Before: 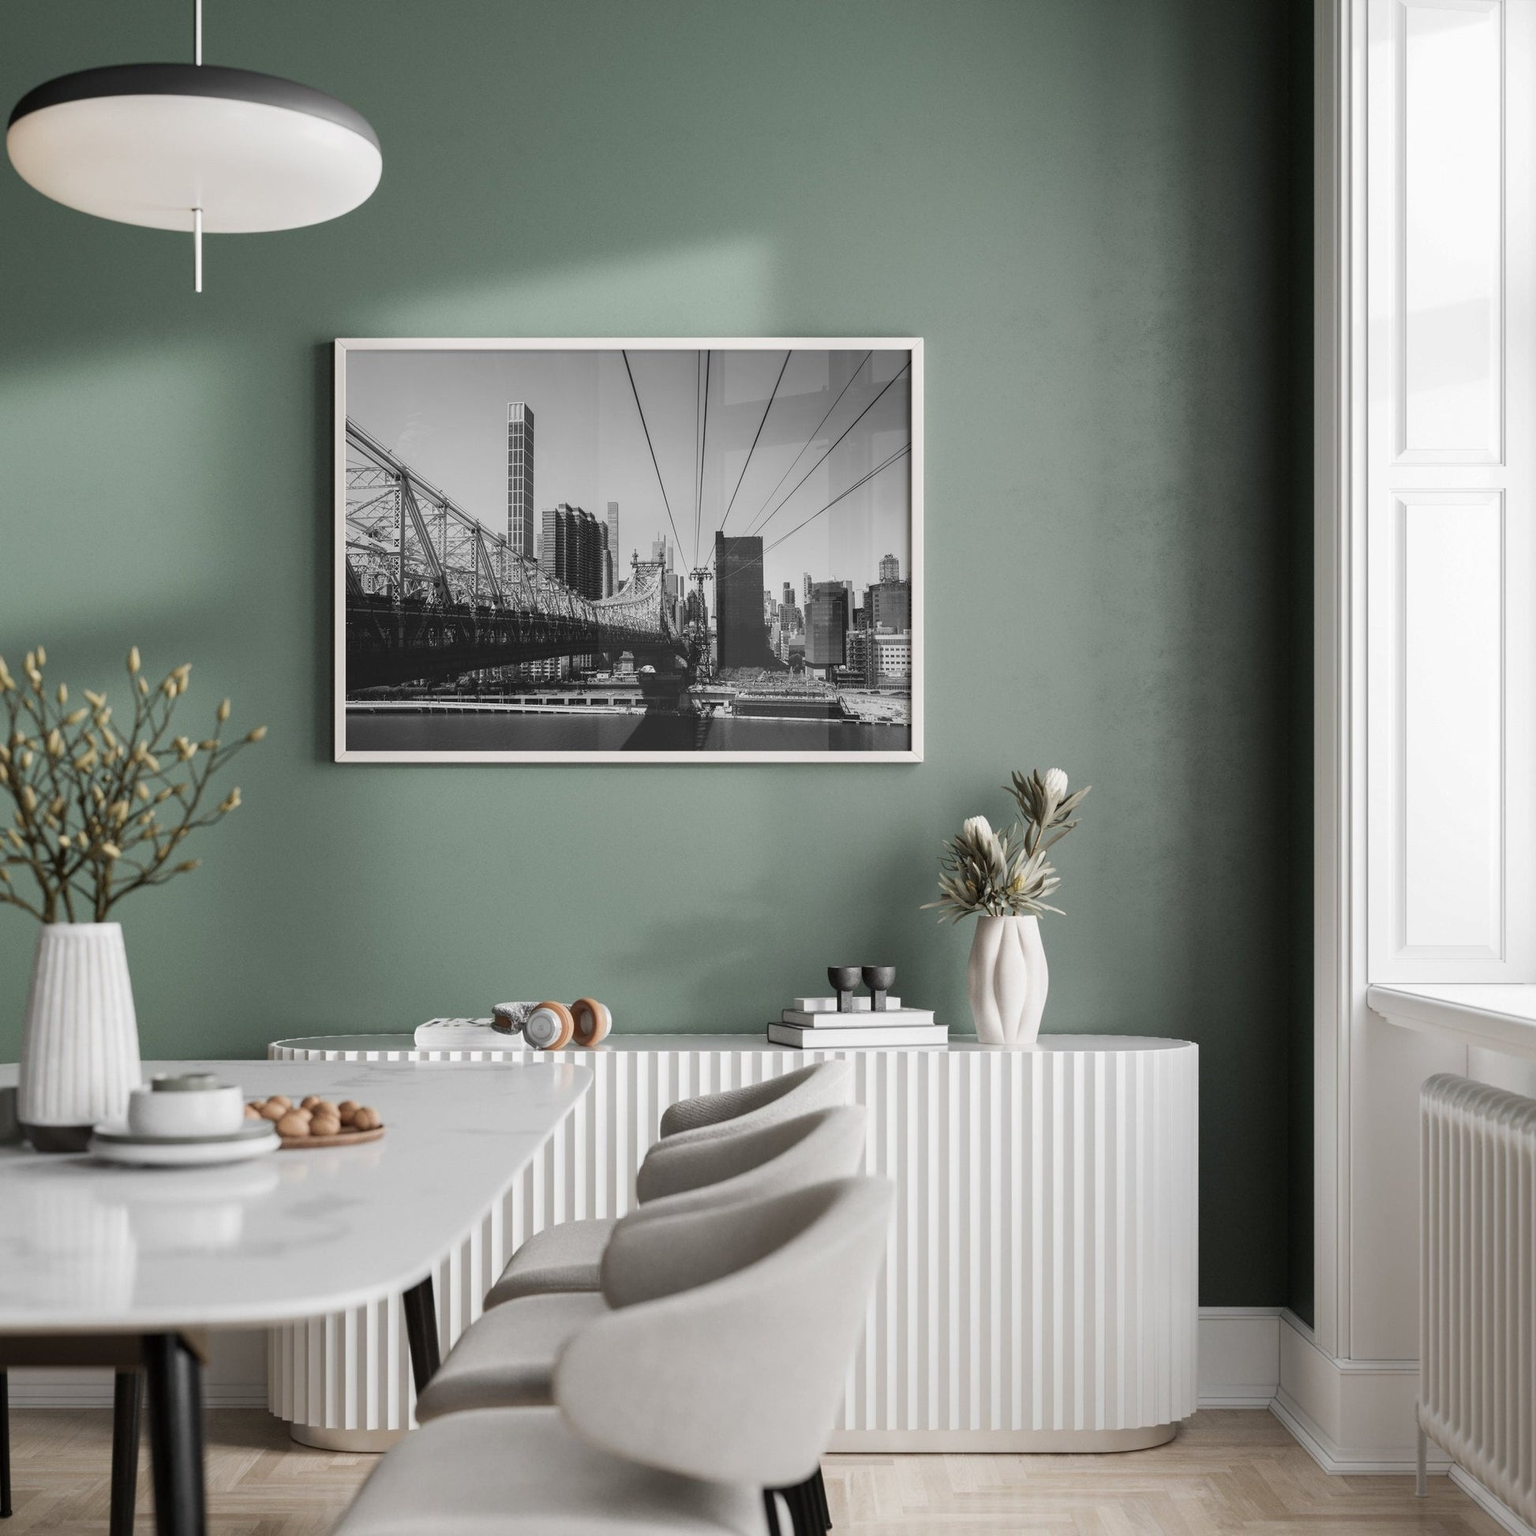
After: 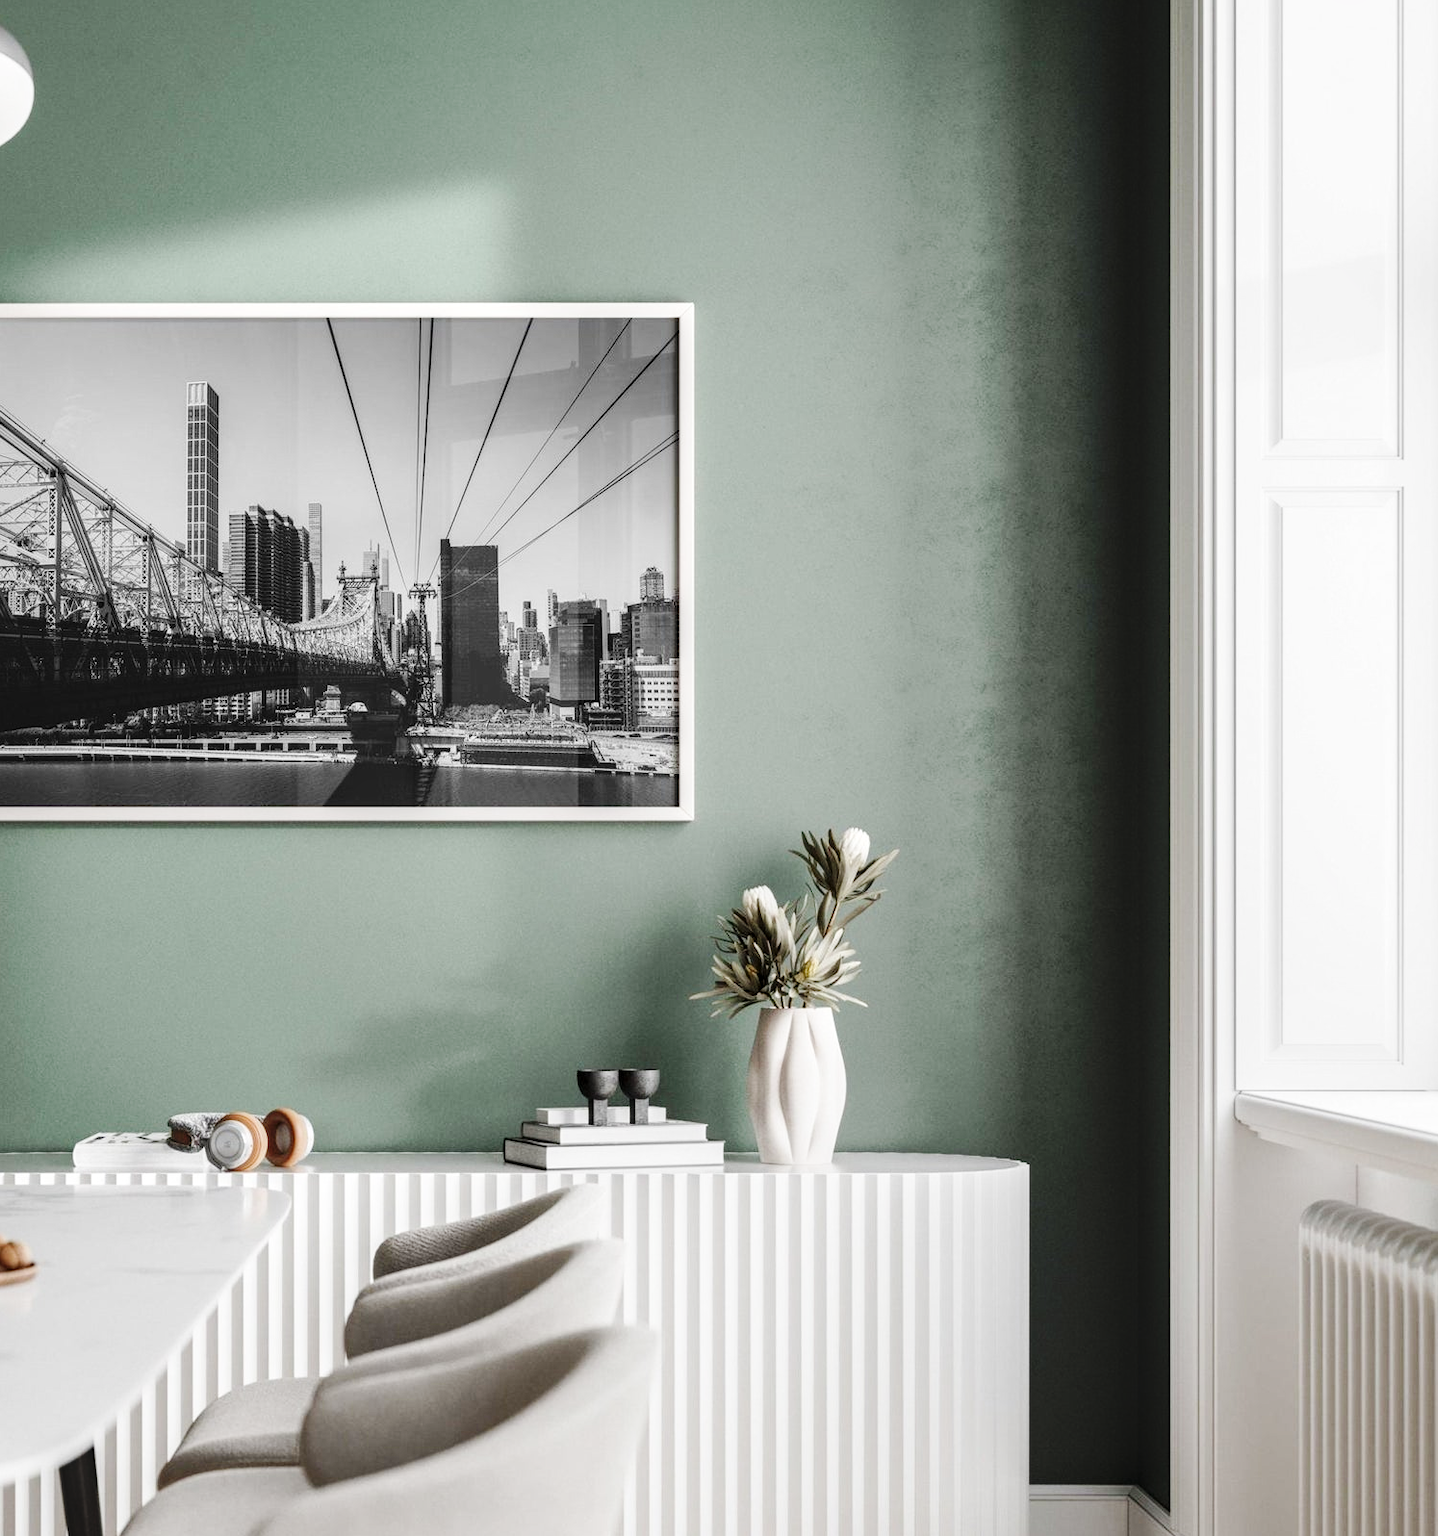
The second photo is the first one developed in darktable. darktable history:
shadows and highlights: shadows 4.1, highlights -17.6, soften with gaussian
local contrast: on, module defaults
crop: left 23.095%, top 5.827%, bottom 11.854%
base curve: curves: ch0 [(0, 0) (0.036, 0.025) (0.121, 0.166) (0.206, 0.329) (0.605, 0.79) (1, 1)], preserve colors none
